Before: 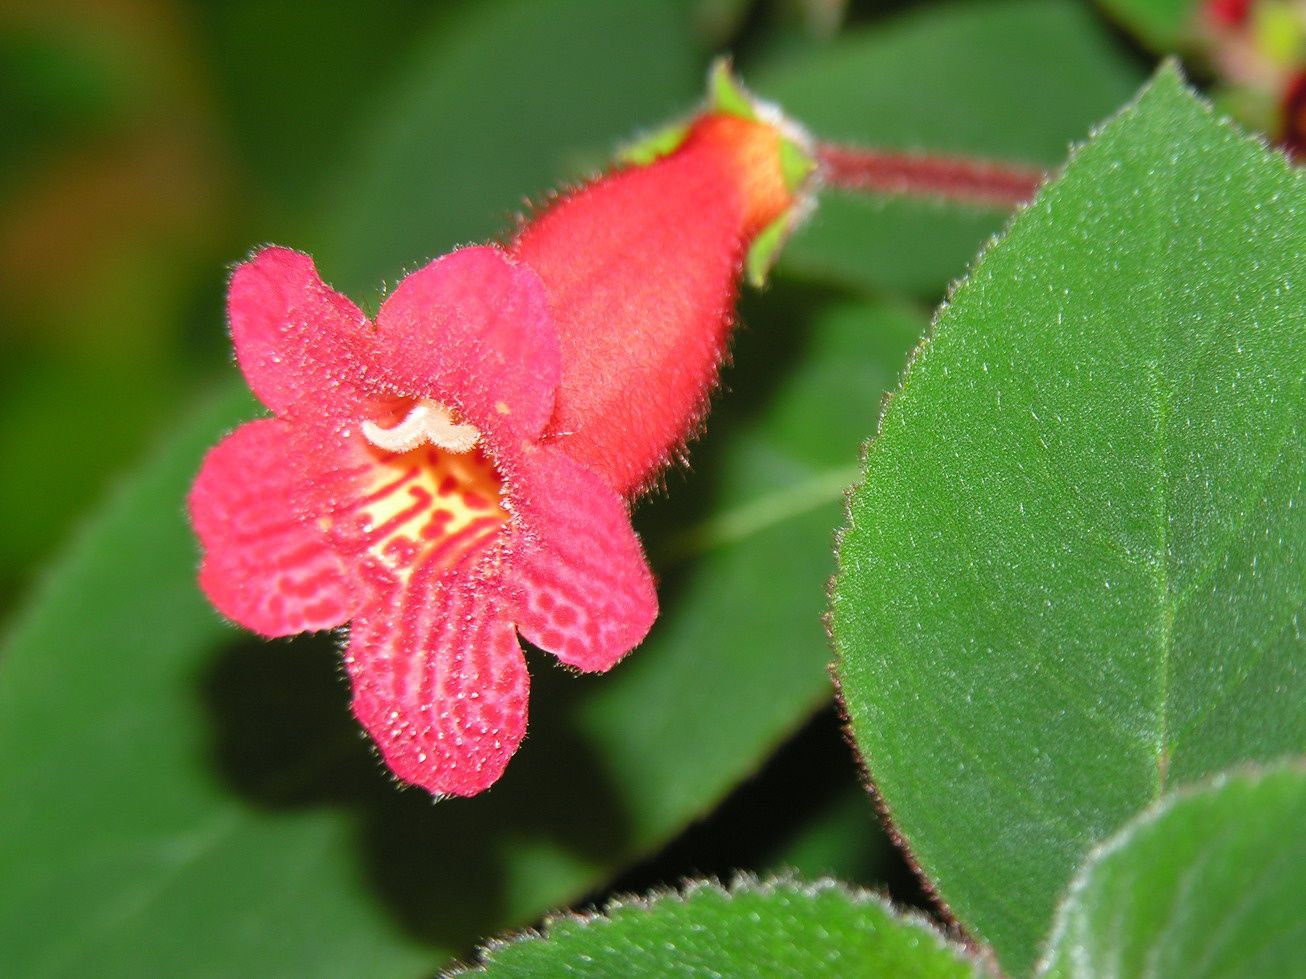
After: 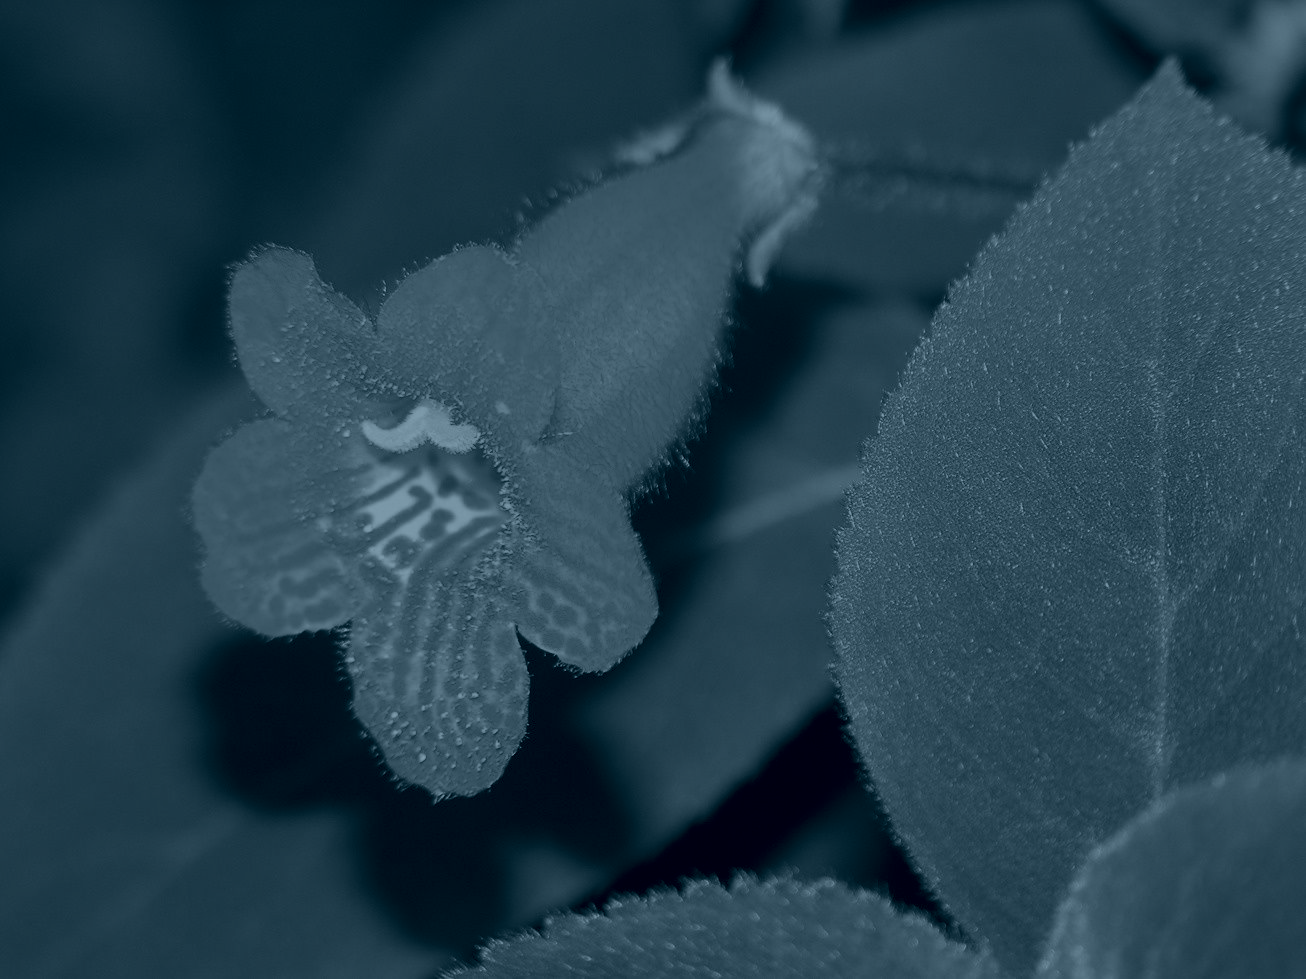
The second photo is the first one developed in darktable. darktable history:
color balance rgb: shadows lift › luminance -10%, shadows lift › chroma 1%, shadows lift › hue 113°, power › luminance -15%, highlights gain › chroma 0.2%, highlights gain › hue 333°, global offset › luminance 0.5%, perceptual saturation grading › global saturation 20%, perceptual saturation grading › highlights -50%, perceptual saturation grading › shadows 25%, contrast -10%
exposure: exposure 0.6 EV, compensate highlight preservation false
colorize: hue 194.4°, saturation 29%, source mix 61.75%, lightness 3.98%, version 1
shadows and highlights: shadows 43.06, highlights 6.94
